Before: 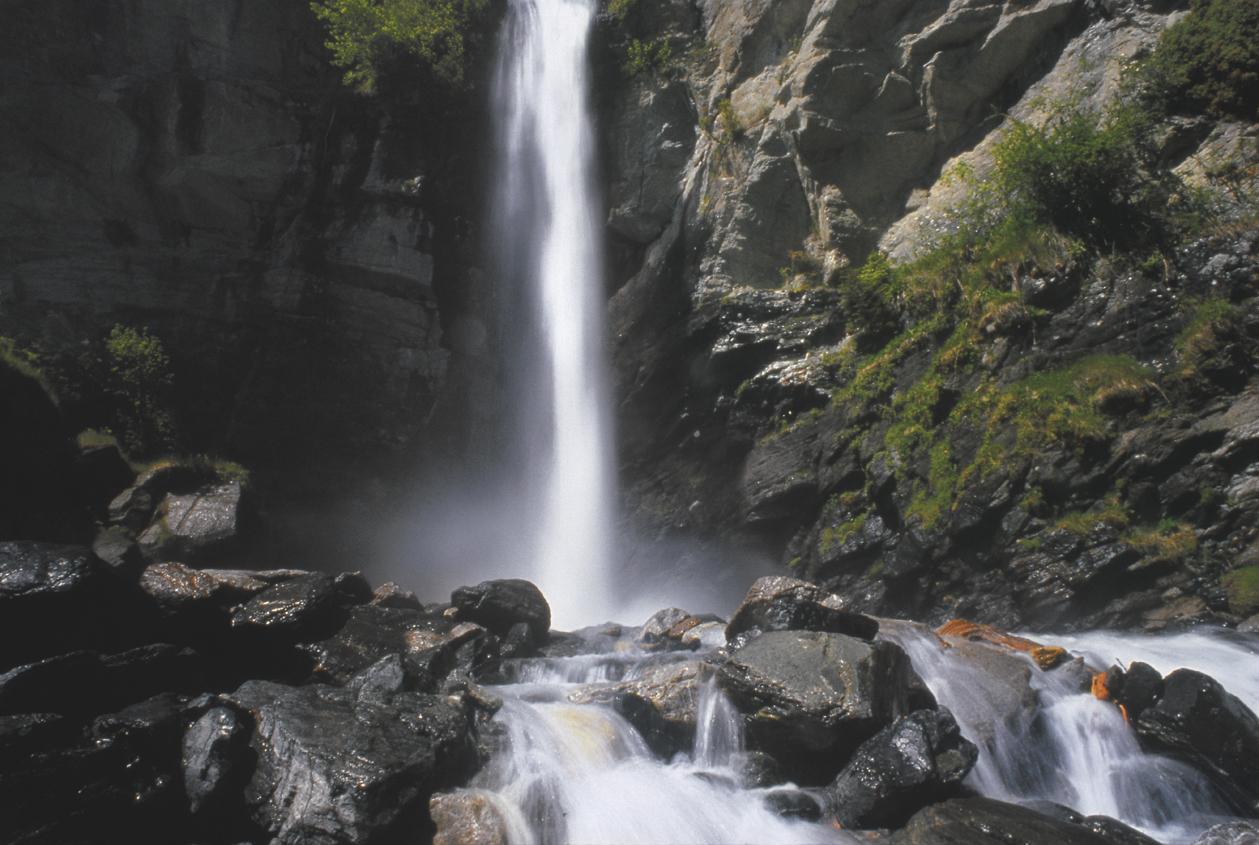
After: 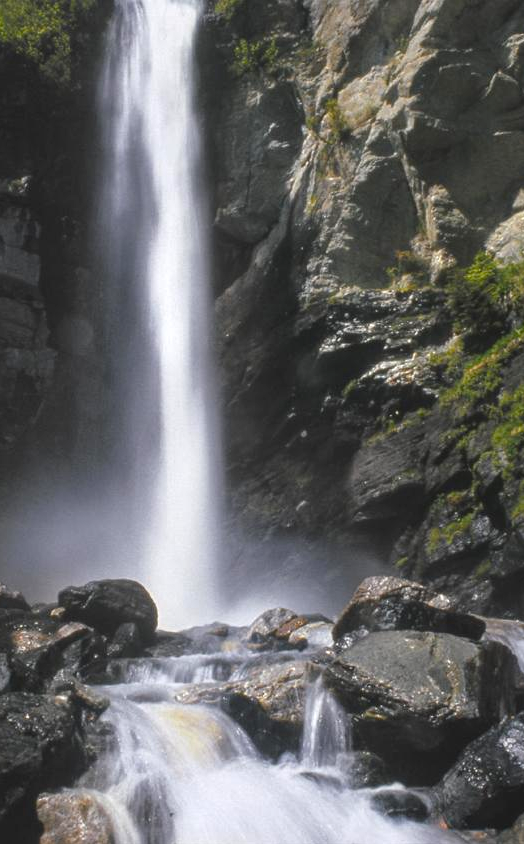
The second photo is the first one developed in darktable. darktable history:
crop: left 31.229%, right 27.105%
local contrast: detail 130%
color balance: output saturation 120%
